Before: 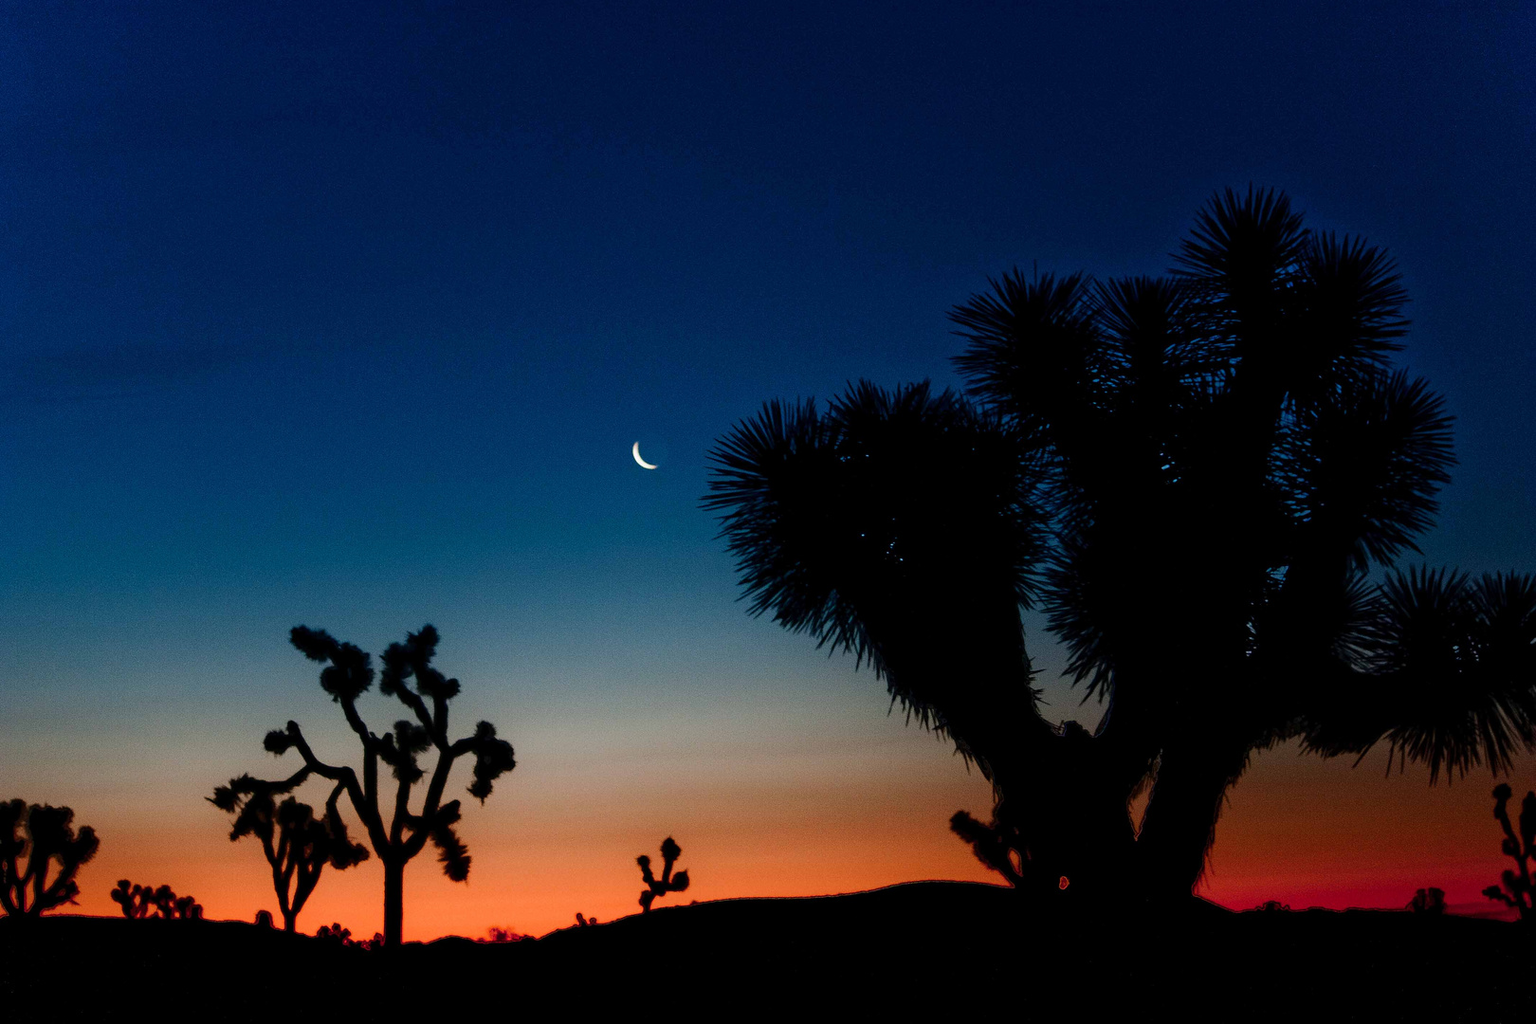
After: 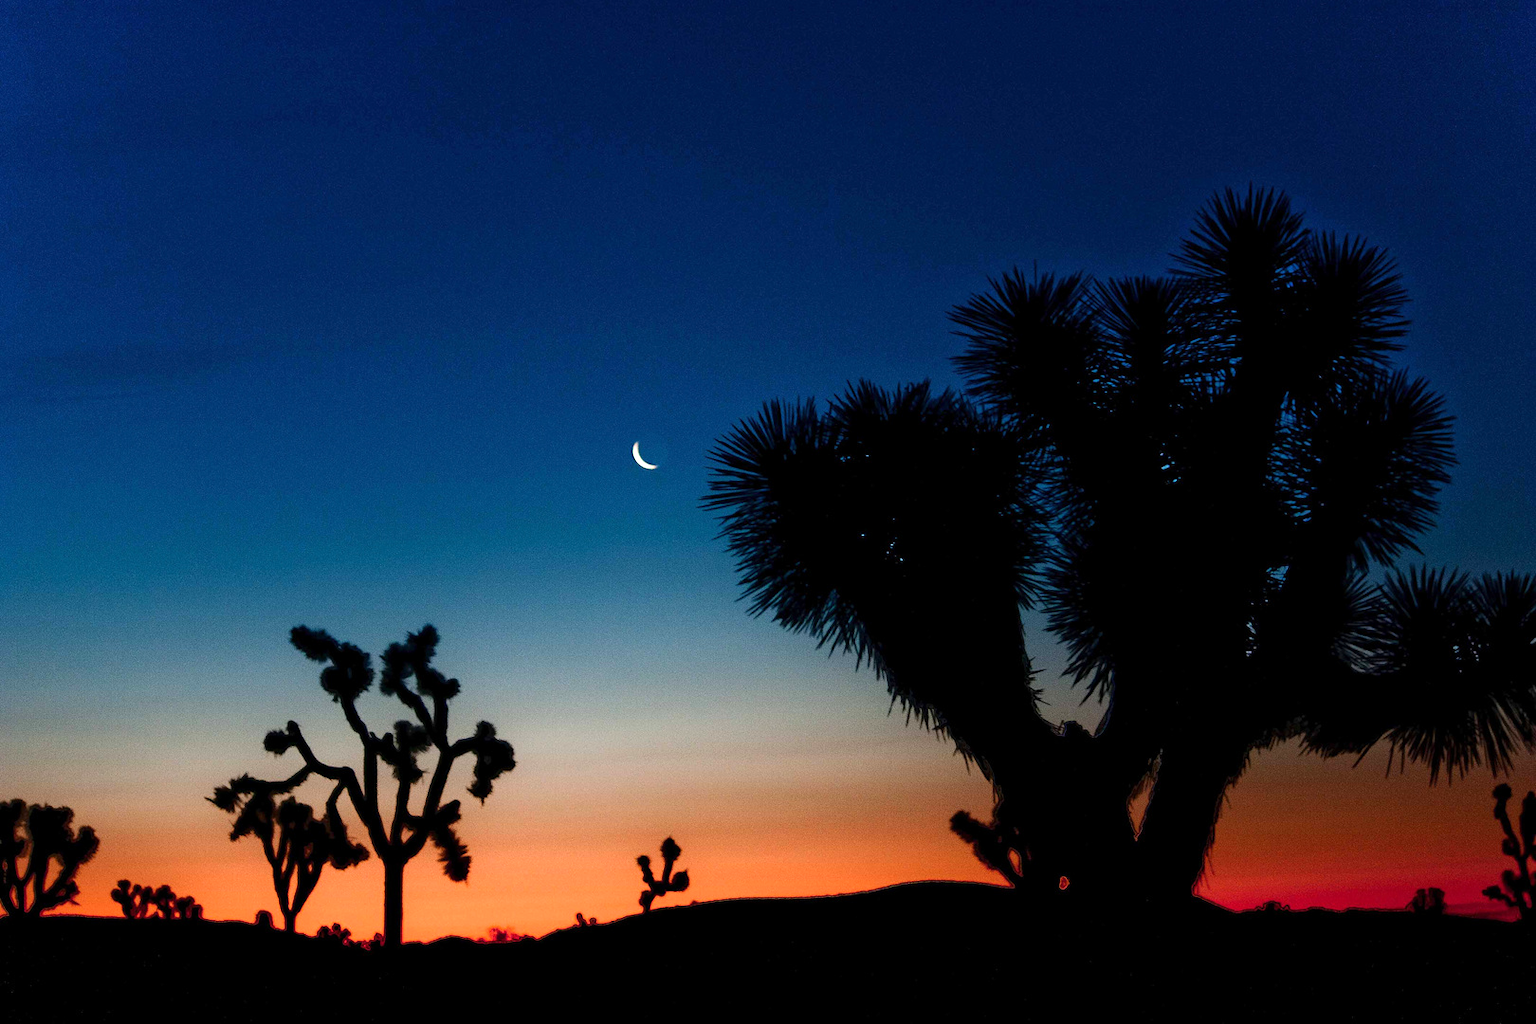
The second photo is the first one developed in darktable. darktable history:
exposure: exposure 0.606 EV, compensate highlight preservation false
